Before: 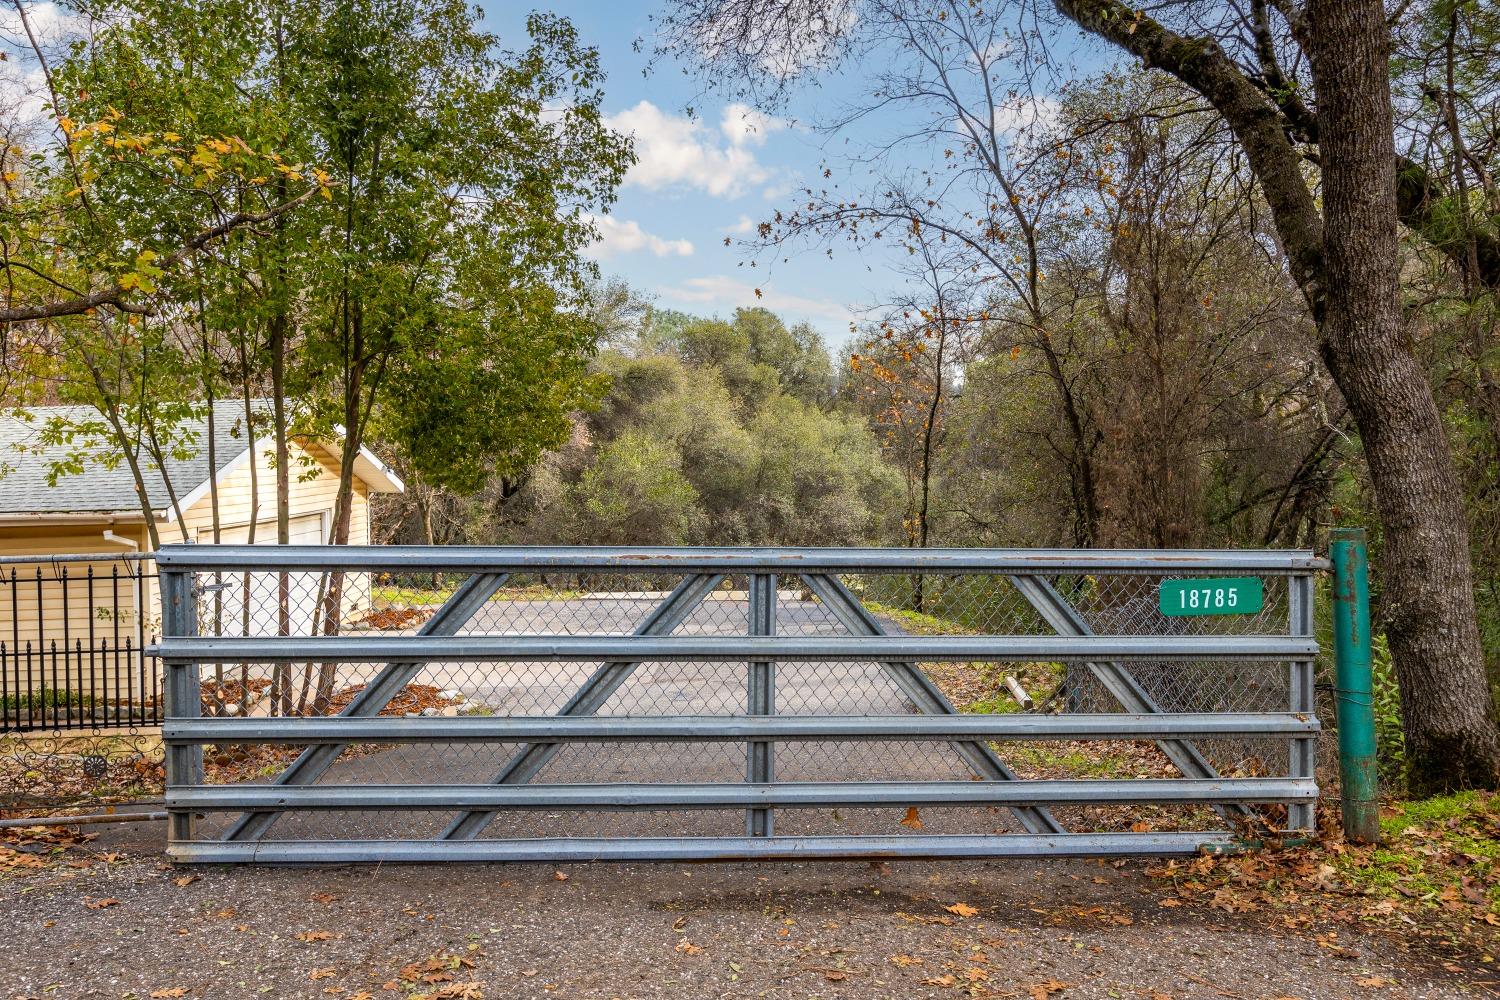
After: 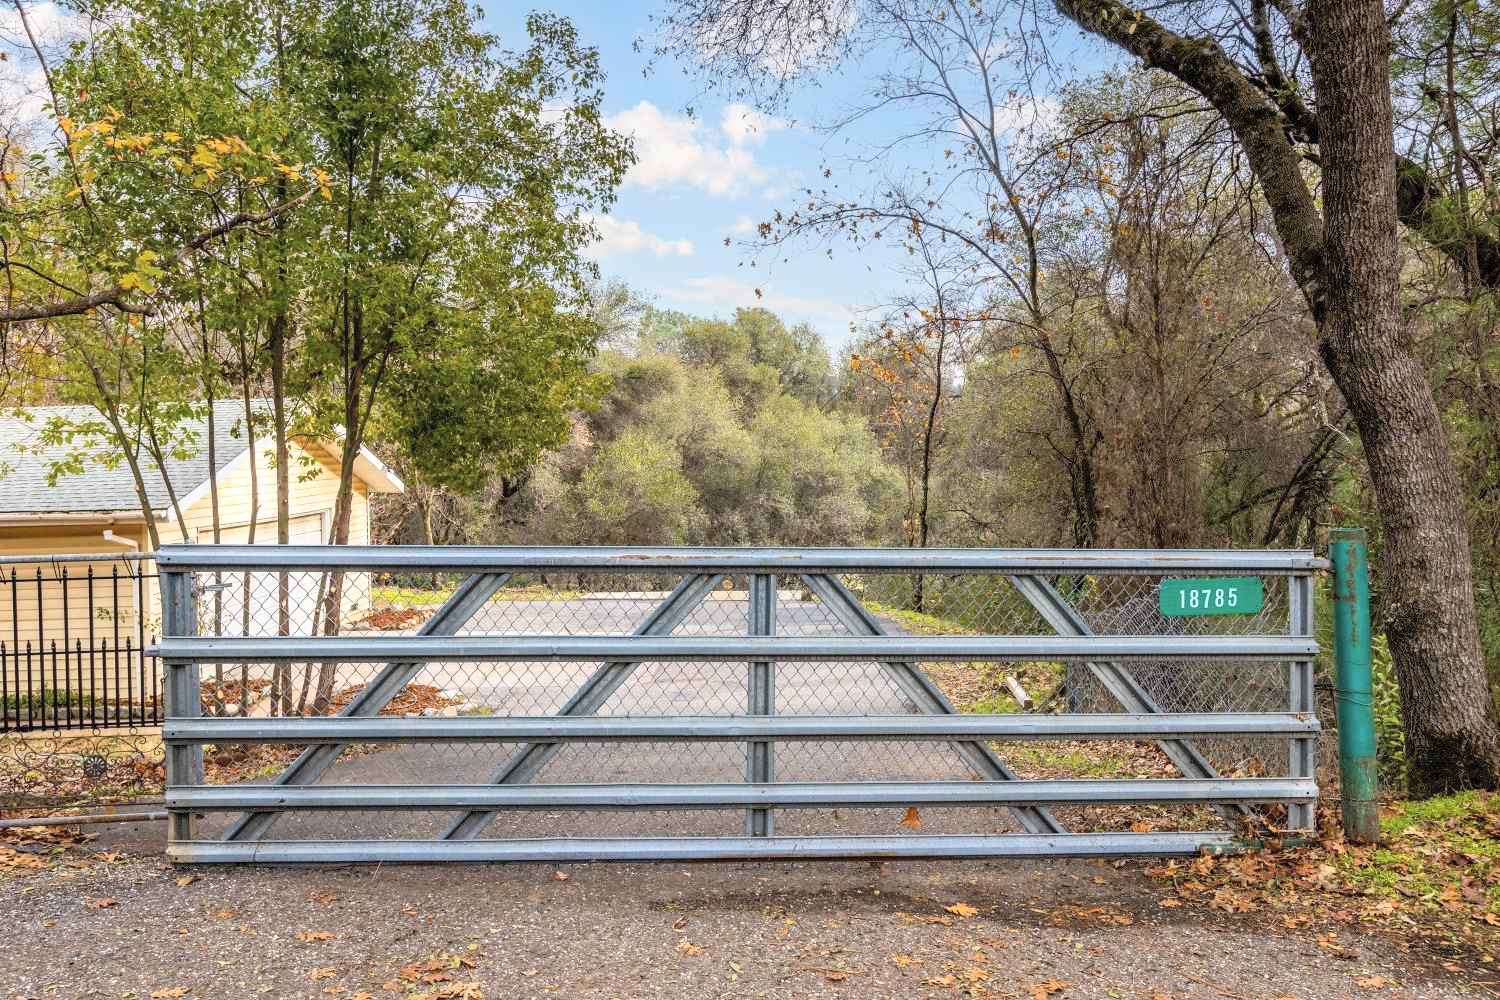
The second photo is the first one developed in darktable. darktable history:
color correction: highlights a* -0.182, highlights b* -0.124
contrast brightness saturation: contrast 0.14, brightness 0.21
